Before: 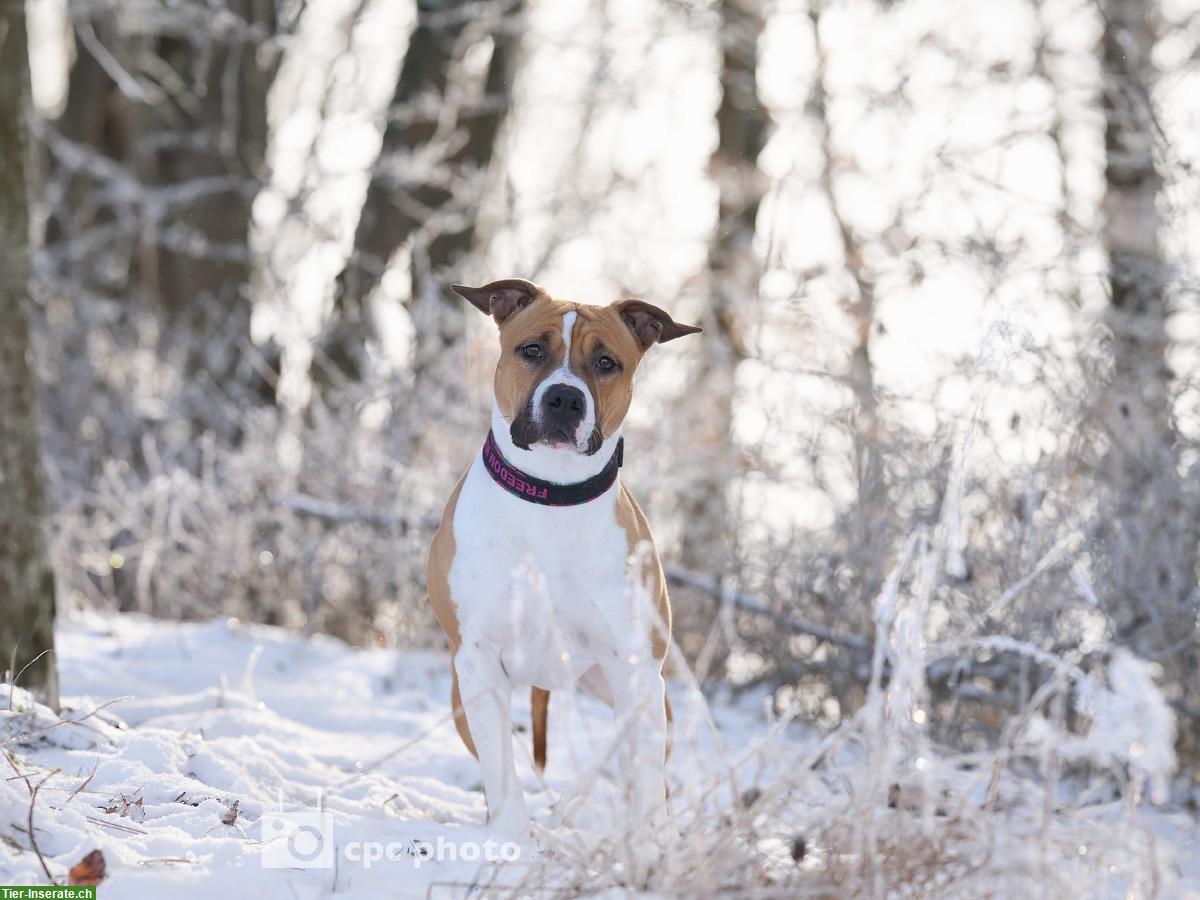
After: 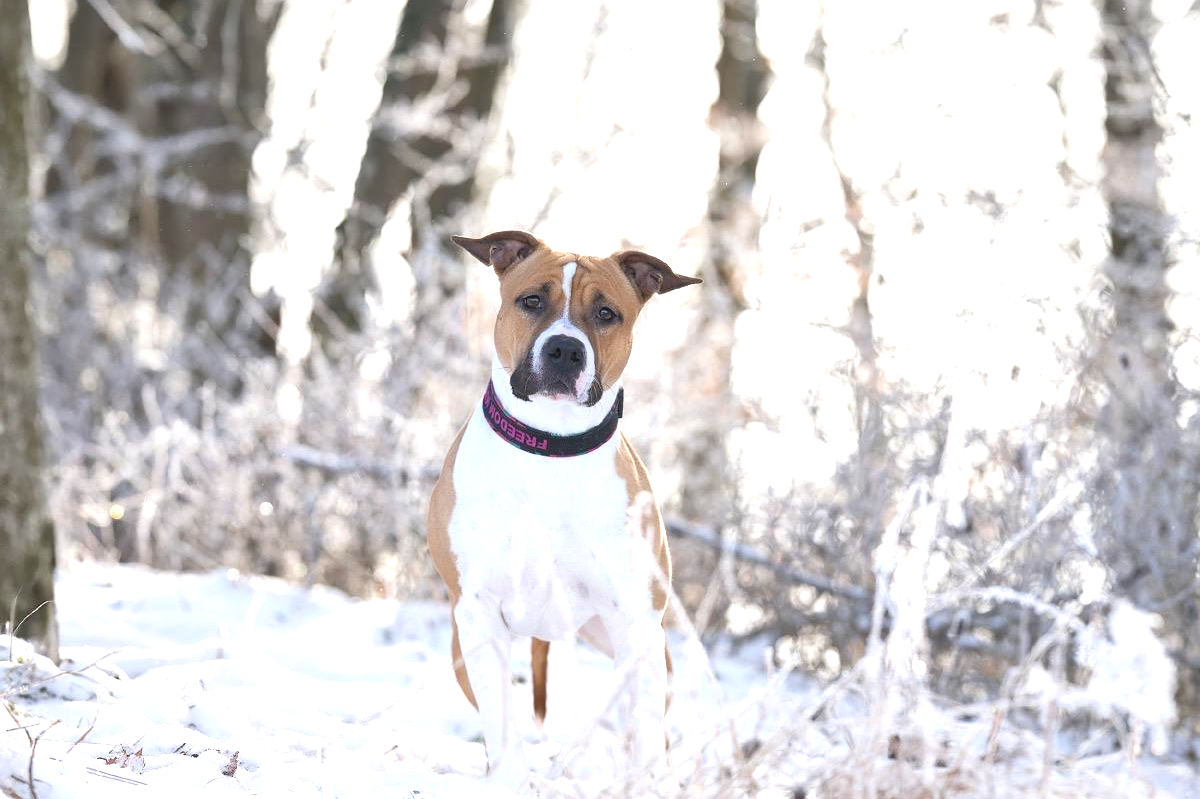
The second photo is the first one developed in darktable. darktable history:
crop and rotate: top 5.529%, bottom 5.674%
levels: mode automatic, levels [0, 0.397, 0.955]
exposure: black level correction 0, exposure 0.703 EV, compensate exposure bias true, compensate highlight preservation false
